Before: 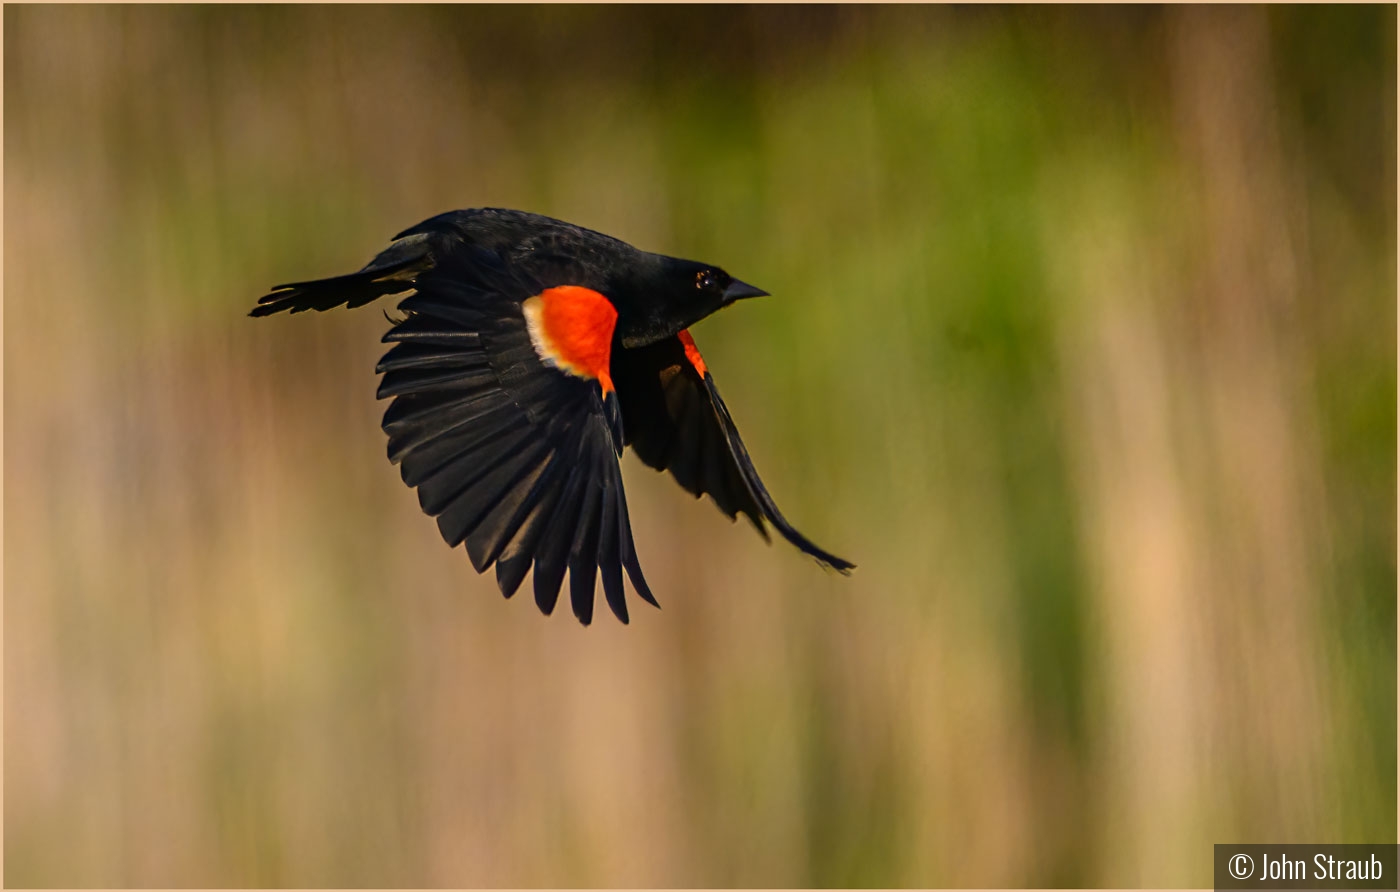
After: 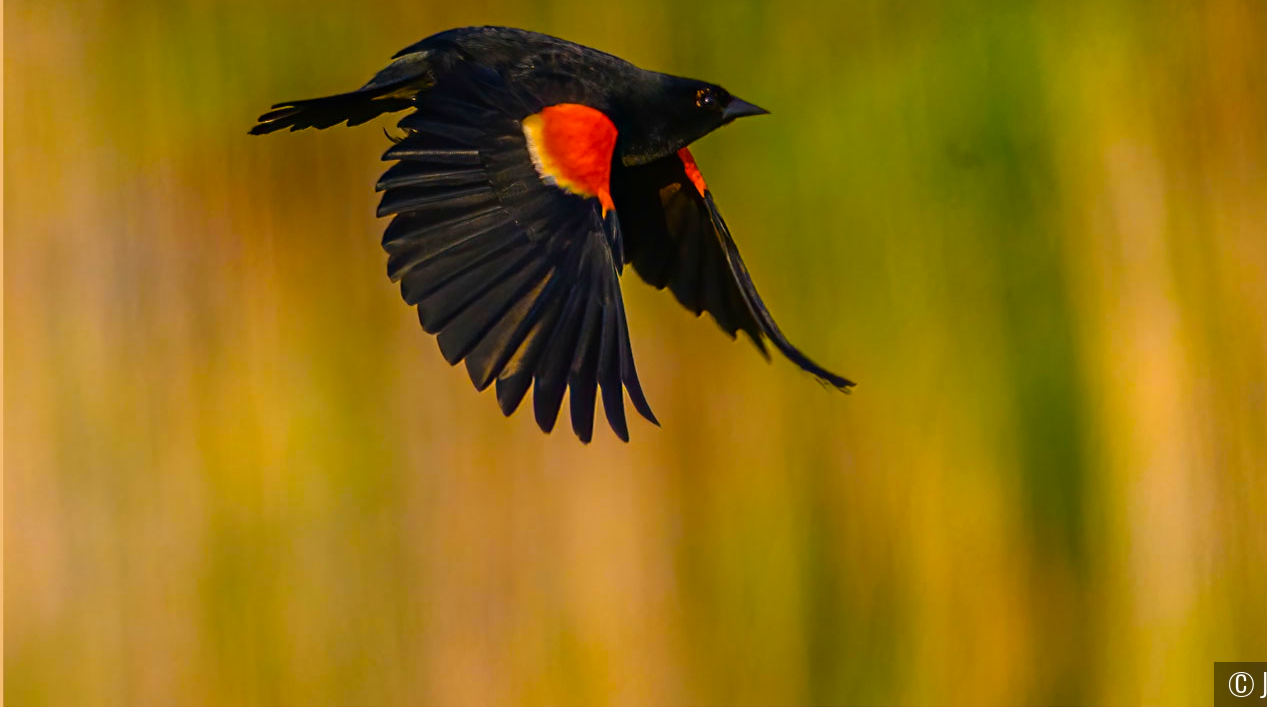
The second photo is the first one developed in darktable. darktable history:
crop: top 20.493%, right 9.446%, bottom 0.208%
color balance rgb: perceptual saturation grading › global saturation 30.173%, global vibrance 39.659%
